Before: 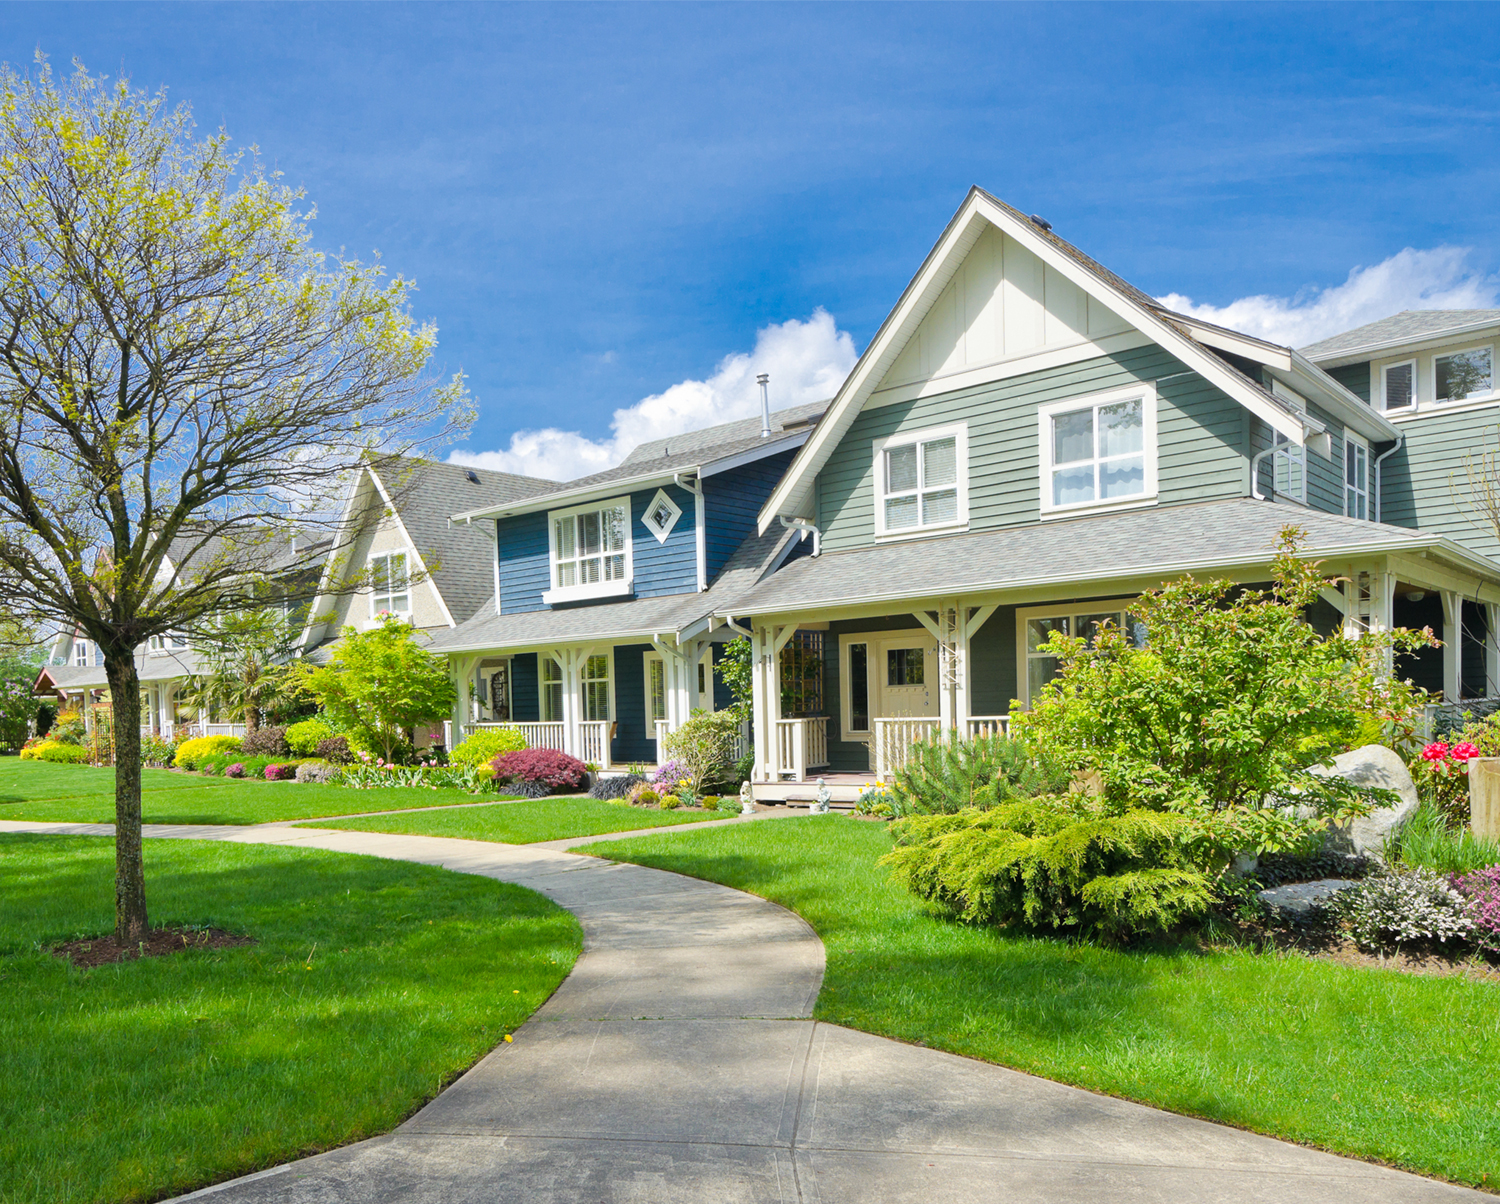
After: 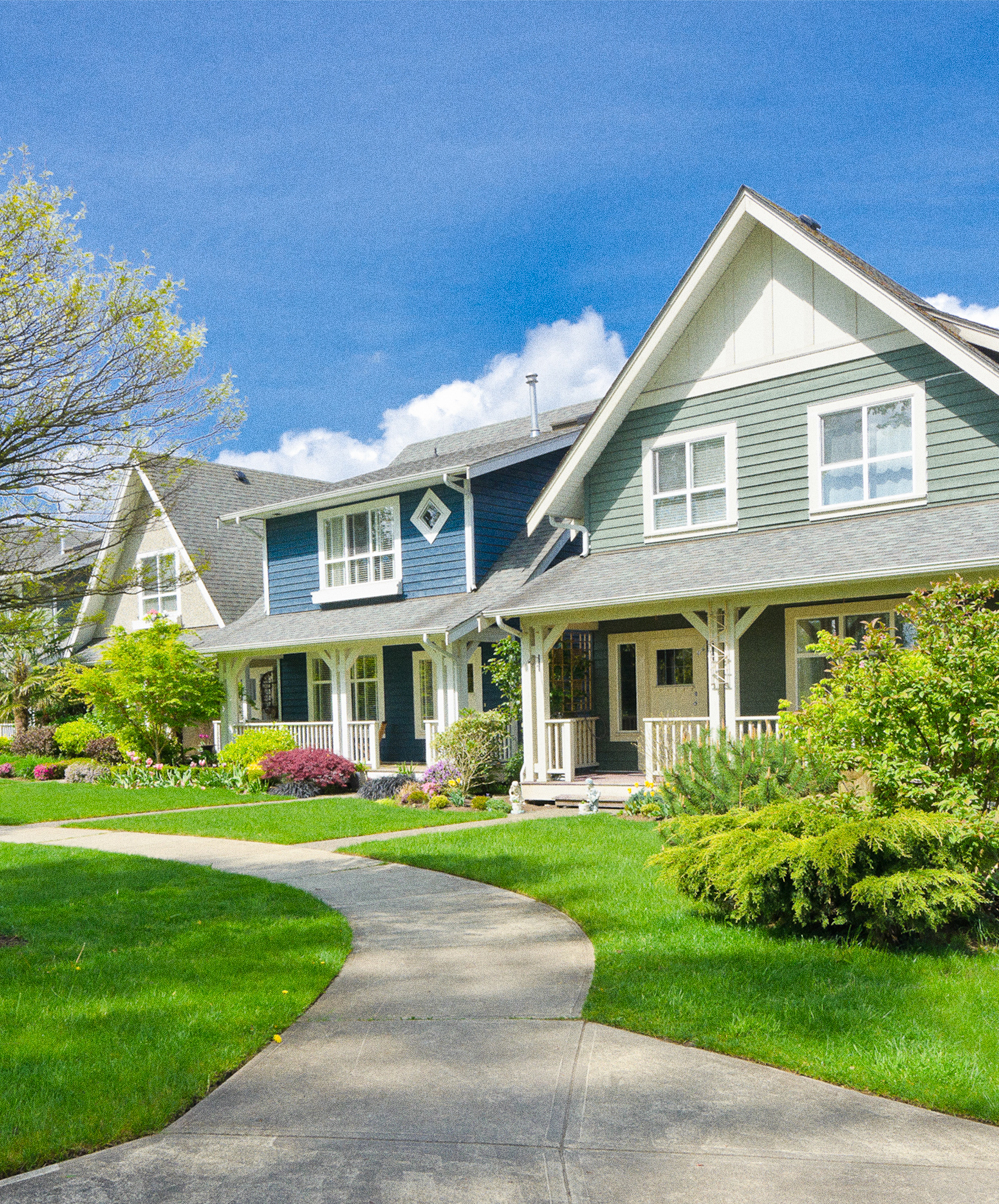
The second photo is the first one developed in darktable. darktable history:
crop: left 15.419%, right 17.914%
grain: coarseness 8.68 ISO, strength 31.94%
